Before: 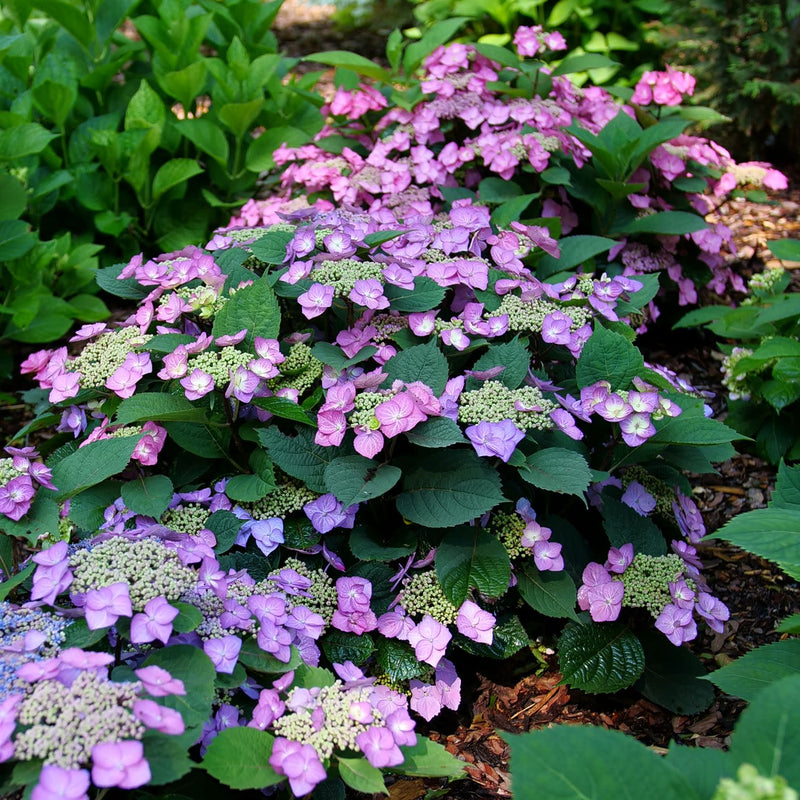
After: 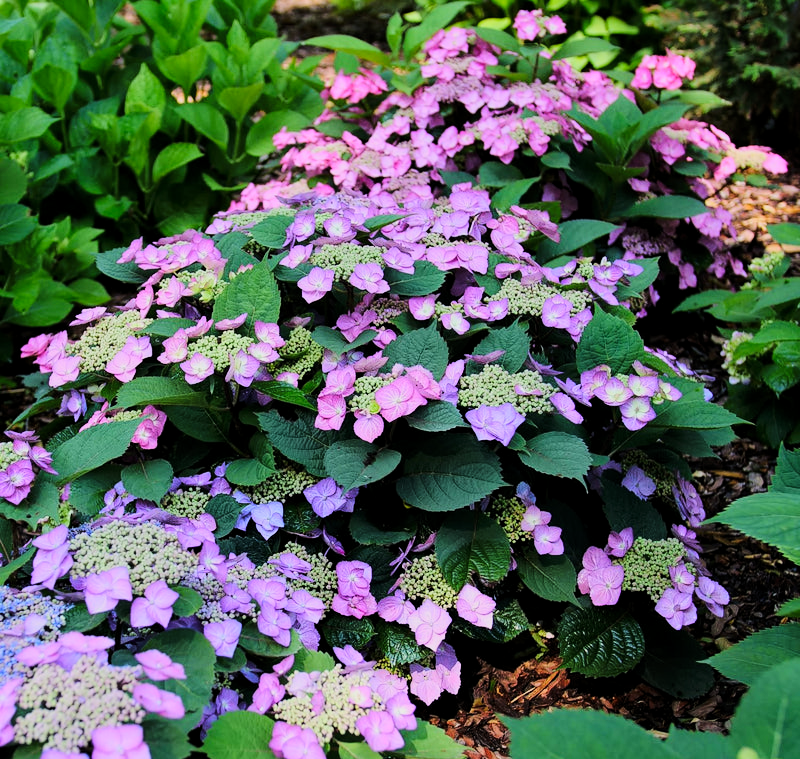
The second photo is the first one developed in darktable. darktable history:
crop and rotate: top 2.081%, bottom 3.035%
exposure: exposure -0.263 EV, compensate highlight preservation false
tone equalizer: edges refinement/feathering 500, mask exposure compensation -1.57 EV, preserve details no
tone curve: curves: ch0 [(0.014, 0) (0.13, 0.09) (0.227, 0.211) (0.33, 0.395) (0.494, 0.615) (0.662, 0.76) (0.795, 0.846) (1, 0.969)]; ch1 [(0, 0) (0.366, 0.367) (0.447, 0.416) (0.473, 0.484) (0.504, 0.502) (0.525, 0.518) (0.564, 0.601) (0.634, 0.66) (0.746, 0.804) (1, 1)]; ch2 [(0, 0) (0.333, 0.346) (0.375, 0.375) (0.424, 0.43) (0.476, 0.498) (0.496, 0.505) (0.517, 0.522) (0.548, 0.548) (0.579, 0.618) (0.651, 0.674) (0.688, 0.728) (1, 1)], color space Lab, linked channels, preserve colors none
